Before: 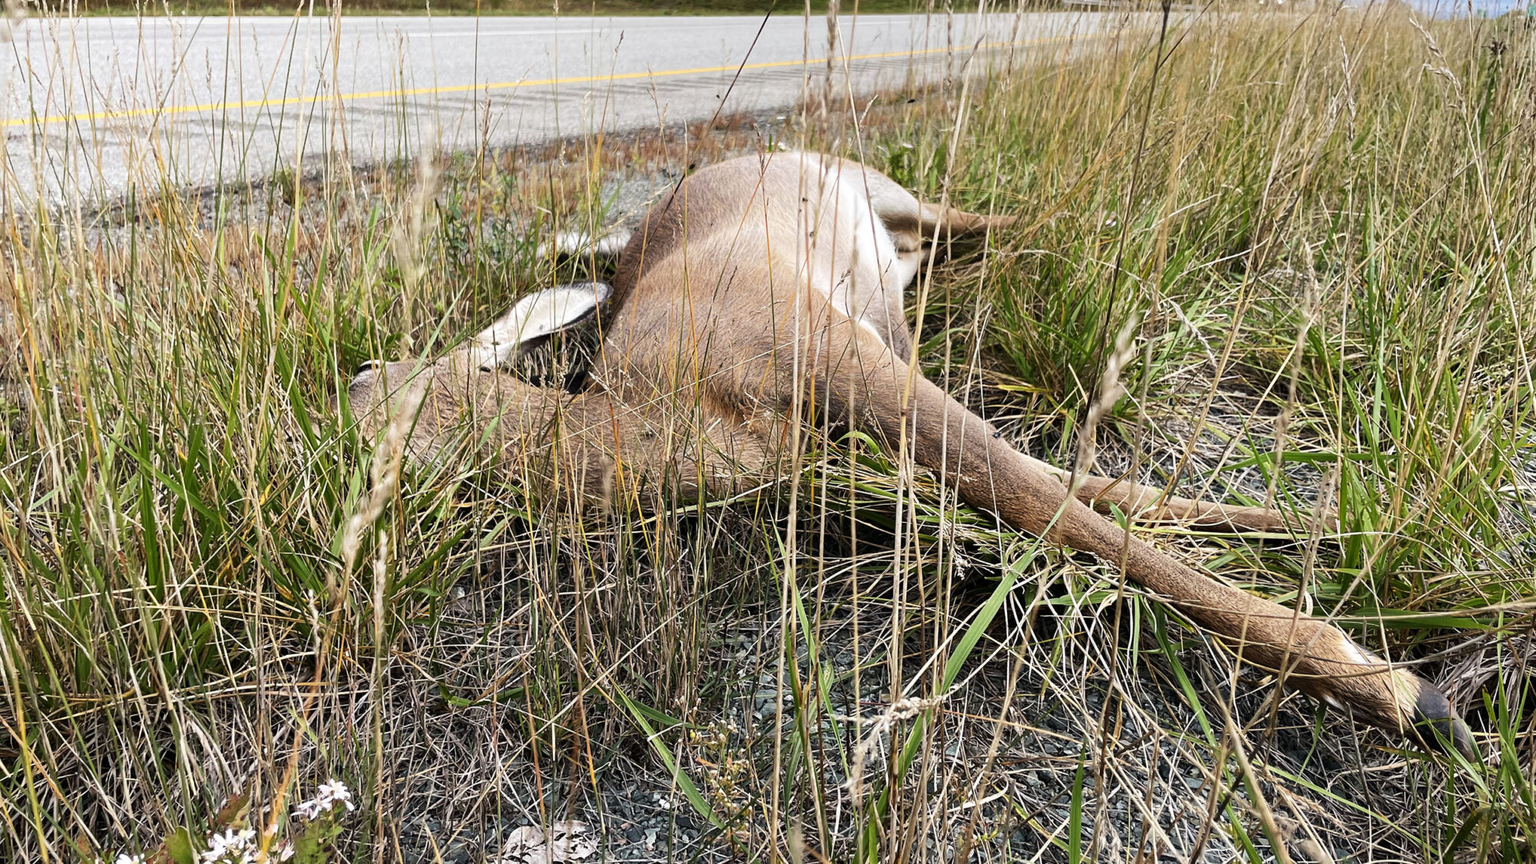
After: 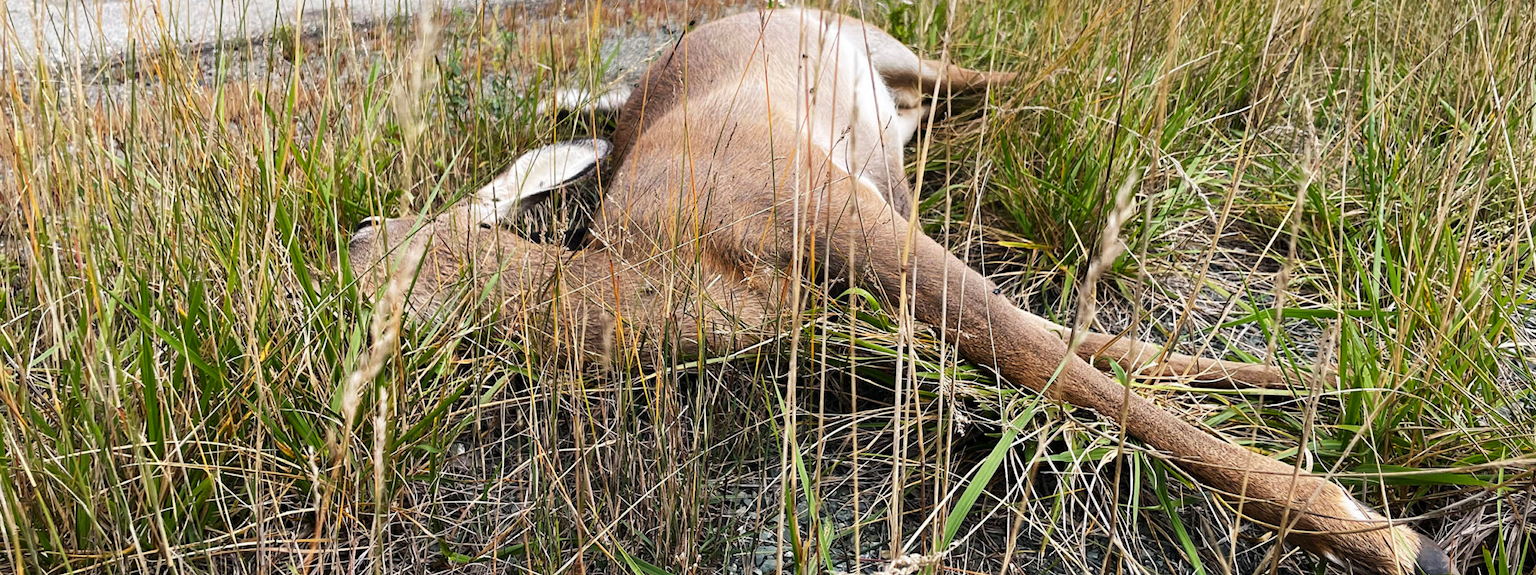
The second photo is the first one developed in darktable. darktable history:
crop: top 16.648%, bottom 16.751%
